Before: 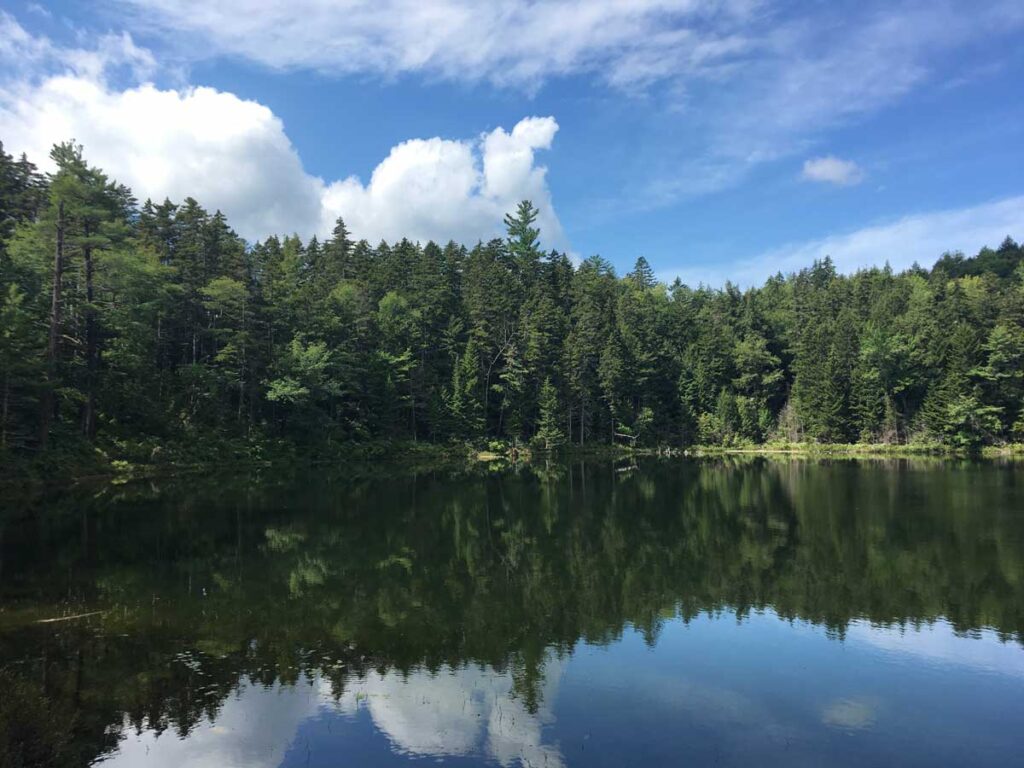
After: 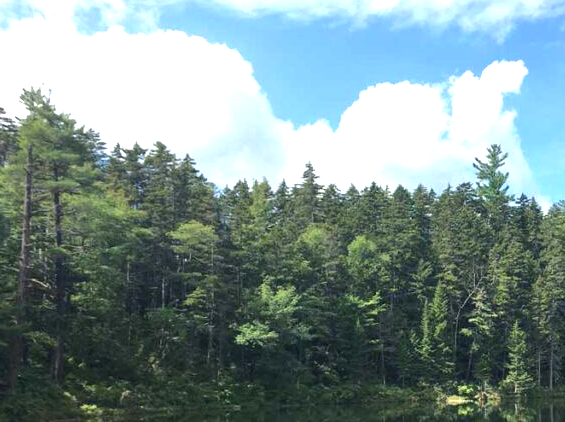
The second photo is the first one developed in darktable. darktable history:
crop and rotate: left 3.045%, top 7.38%, right 41.738%, bottom 37.564%
exposure: black level correction 0, exposure 1.105 EV, compensate exposure bias true, compensate highlight preservation false
